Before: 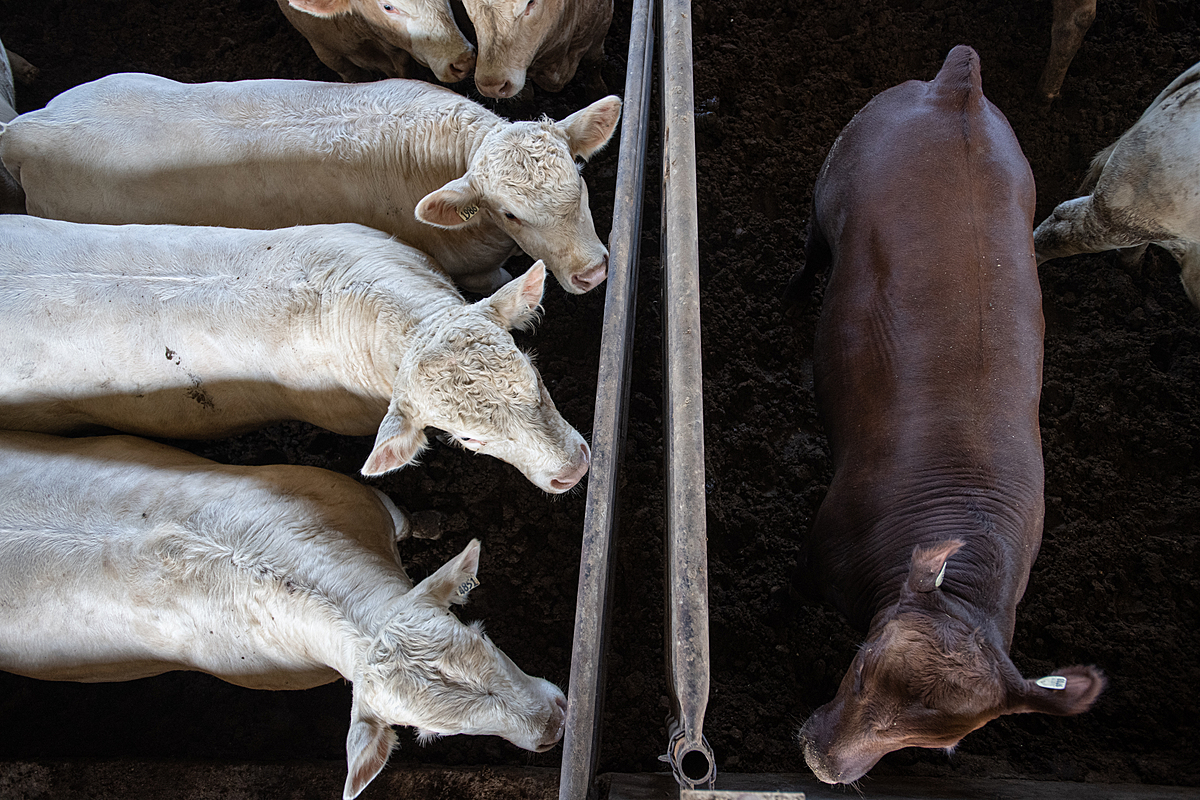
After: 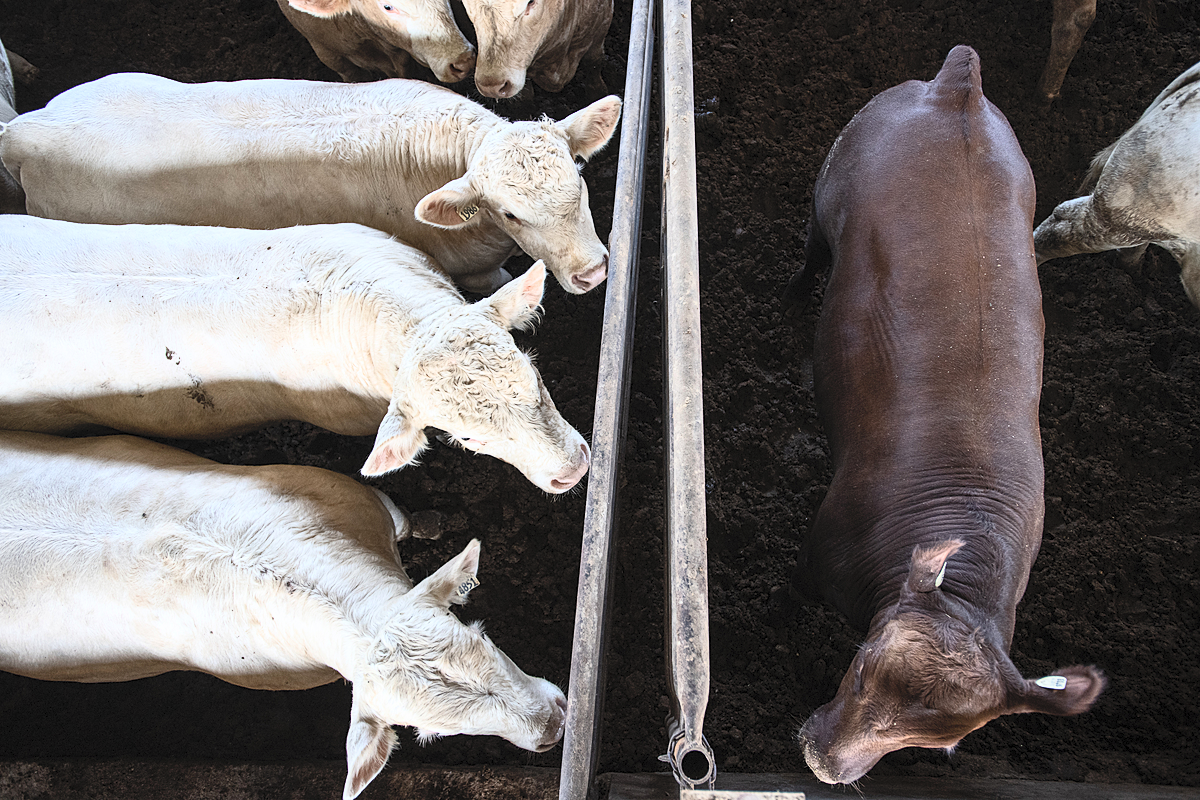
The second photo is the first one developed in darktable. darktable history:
contrast brightness saturation: contrast 0.376, brightness 0.513
